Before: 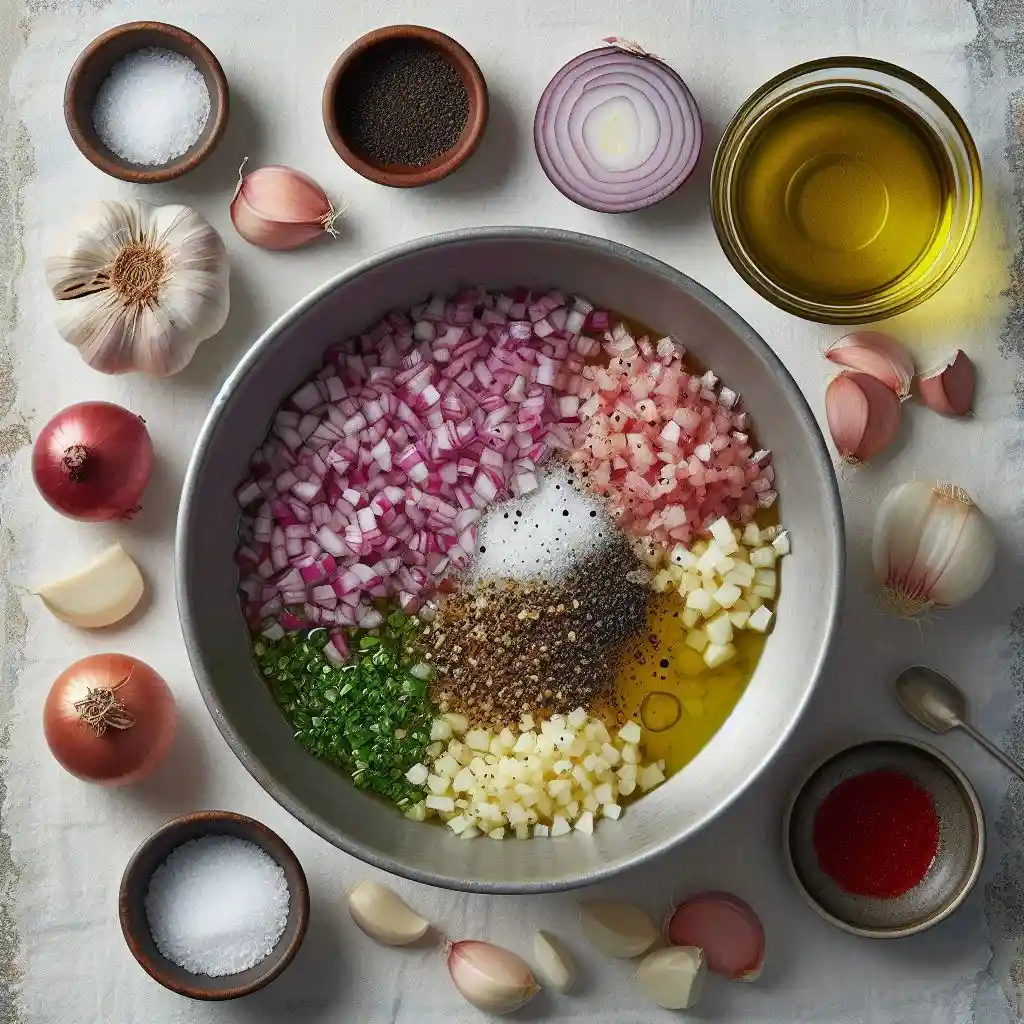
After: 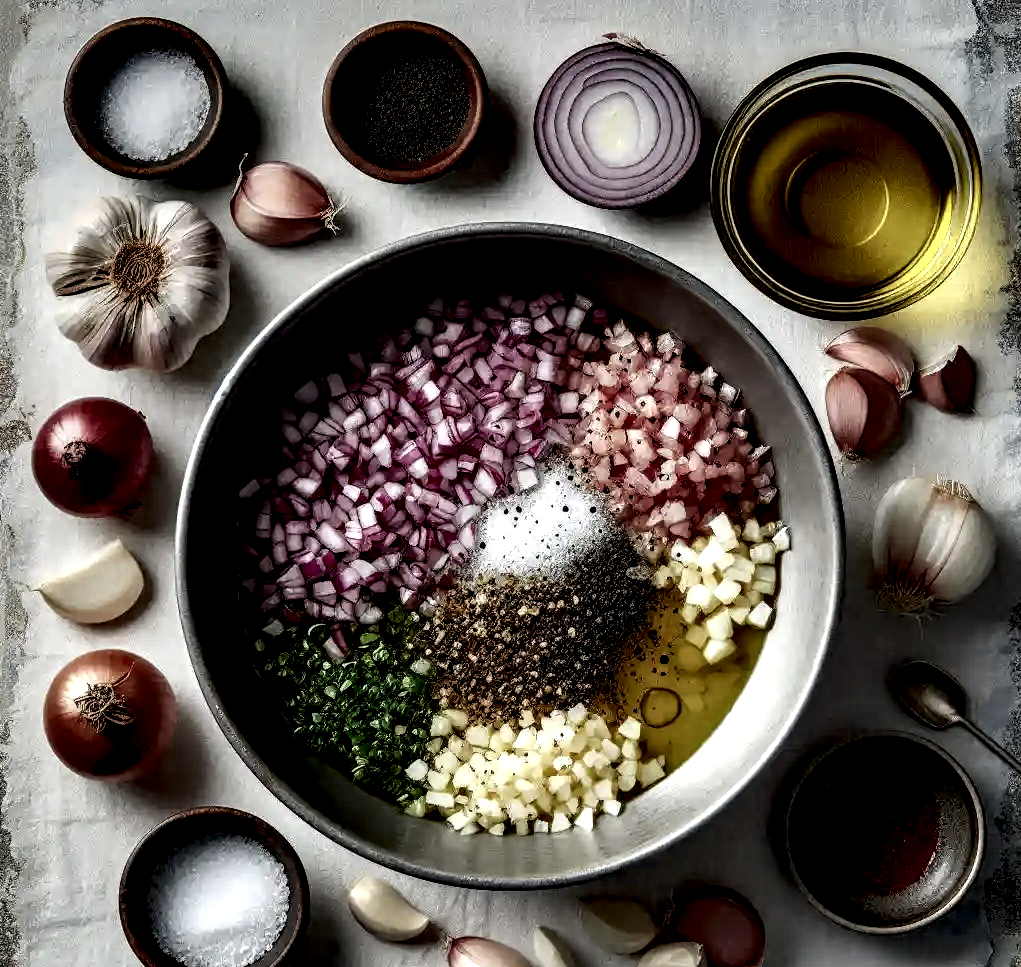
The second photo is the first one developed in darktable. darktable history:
exposure: exposure -0.984 EV, compensate highlight preservation false
local contrast: highlights 110%, shadows 41%, detail 291%
base curve: preserve colors none
crop: top 0.418%, right 0.254%, bottom 5.095%
shadows and highlights: shadows 19.47, highlights -84.94, soften with gaussian
